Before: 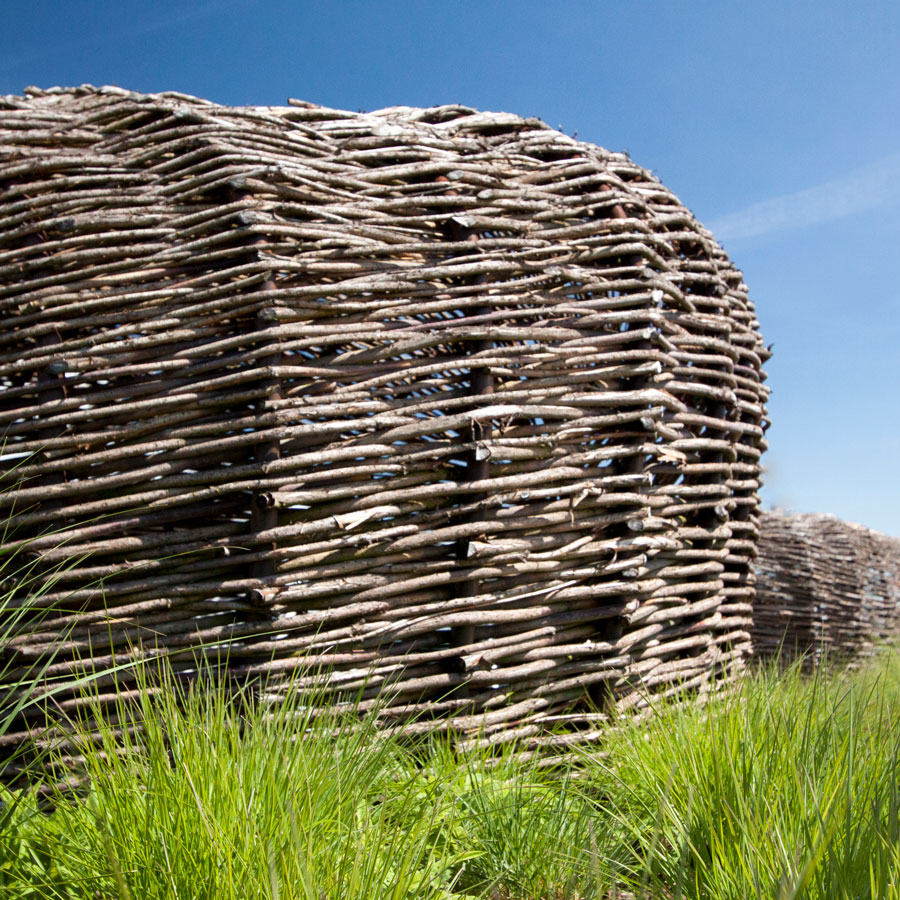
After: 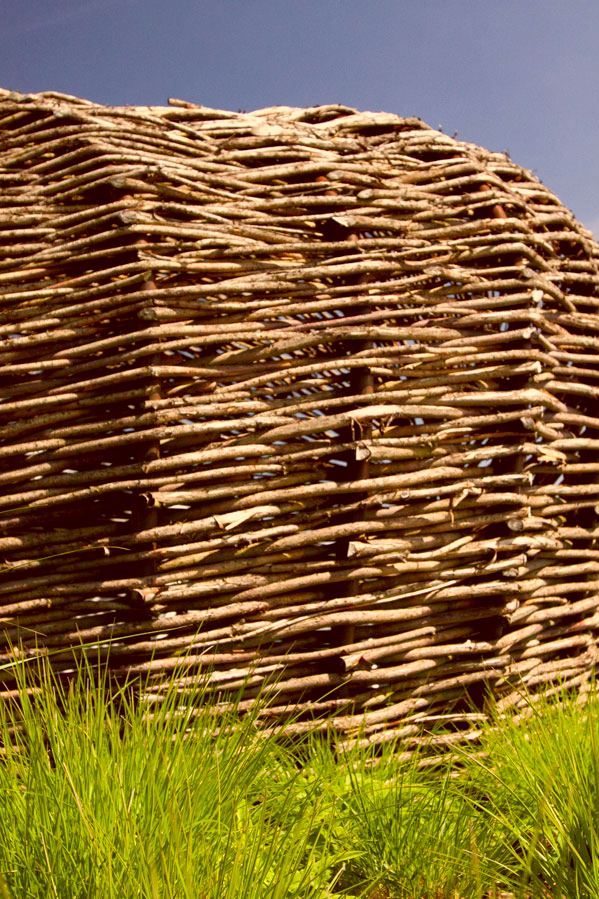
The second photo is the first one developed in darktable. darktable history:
vibrance: on, module defaults
color correction: highlights a* 1.12, highlights b* 24.26, shadows a* 15.58, shadows b* 24.26
color balance rgb: shadows lift › chroma 2%, shadows lift › hue 217.2°, power › chroma 0.25%, power › hue 60°, highlights gain › chroma 1.5%, highlights gain › hue 309.6°, global offset › luminance -0.25%, perceptual saturation grading › global saturation 15%, global vibrance 15%
crop and rotate: left 13.409%, right 19.924%
